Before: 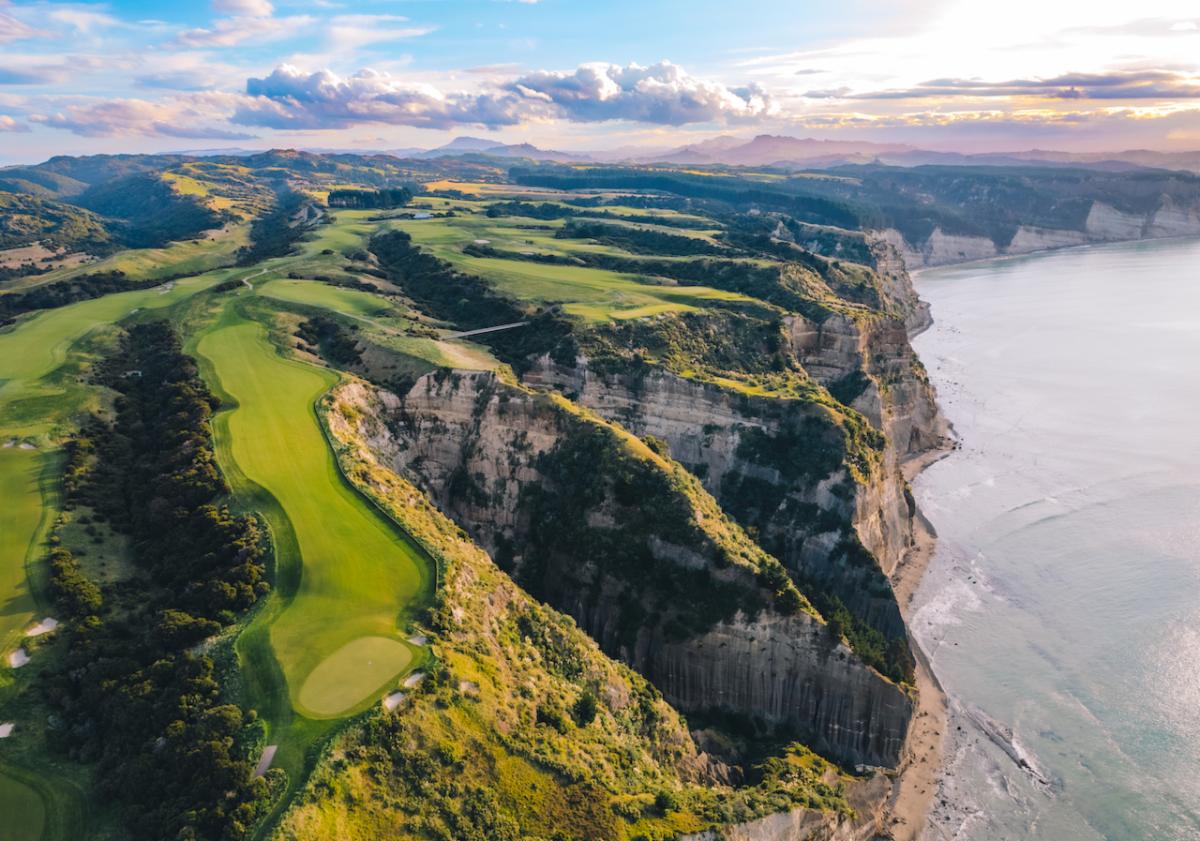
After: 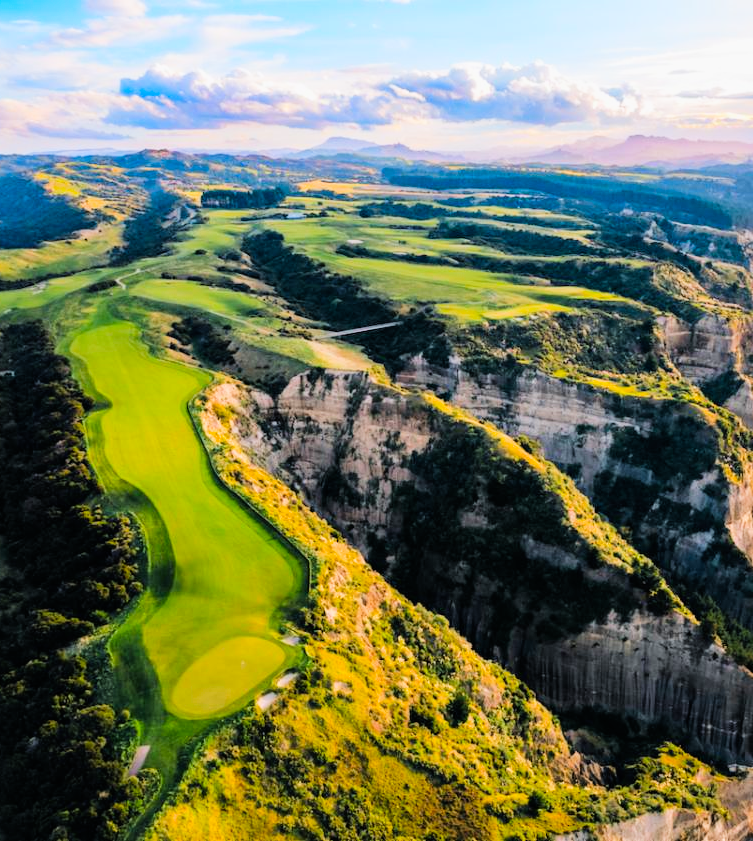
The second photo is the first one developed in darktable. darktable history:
contrast brightness saturation: saturation 0.5
crop: left 10.644%, right 26.528%
exposure: black level correction -0.002, exposure 0.54 EV, compensate highlight preservation false
filmic rgb: black relative exposure -5 EV, white relative exposure 3.5 EV, hardness 3.19, contrast 1.3, highlights saturation mix -50%
